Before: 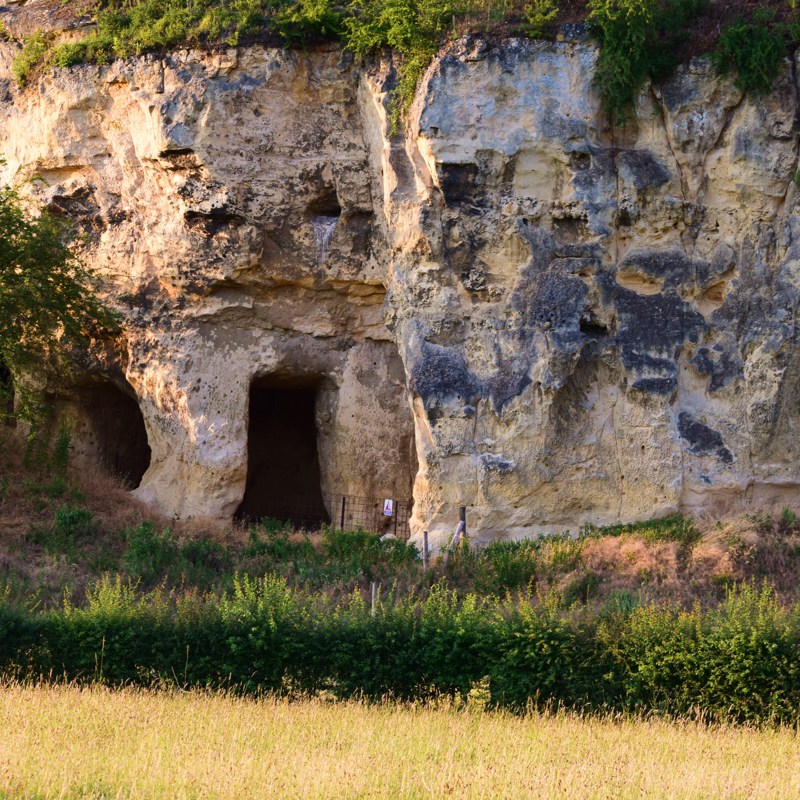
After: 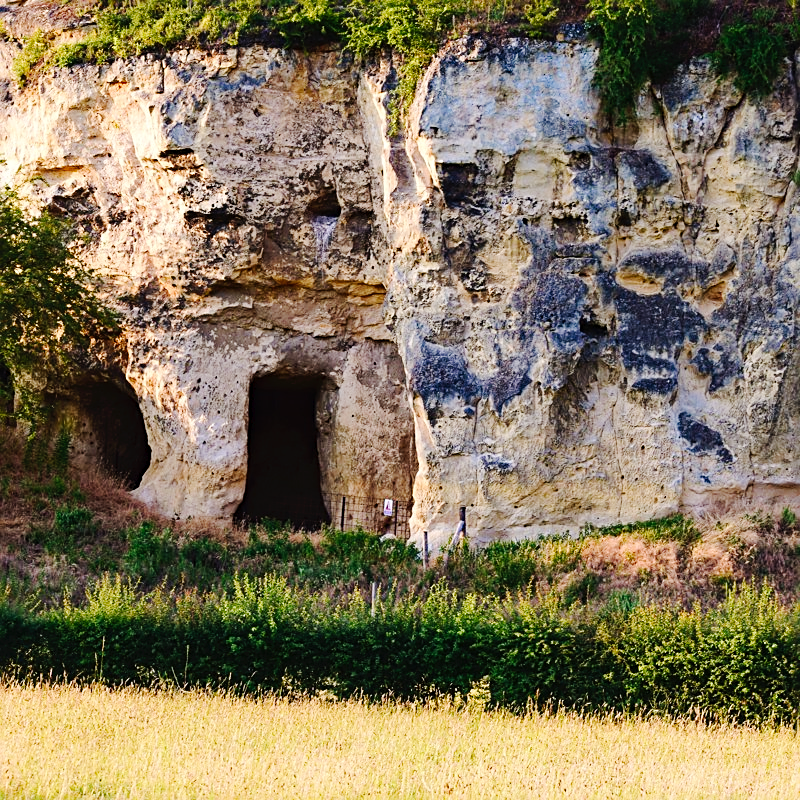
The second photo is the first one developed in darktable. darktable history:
tone curve: curves: ch0 [(0, 0) (0.003, 0.014) (0.011, 0.017) (0.025, 0.023) (0.044, 0.035) (0.069, 0.04) (0.1, 0.062) (0.136, 0.099) (0.177, 0.152) (0.224, 0.214) (0.277, 0.291) (0.335, 0.383) (0.399, 0.487) (0.468, 0.581) (0.543, 0.662) (0.623, 0.738) (0.709, 0.802) (0.801, 0.871) (0.898, 0.936) (1, 1)], preserve colors none
exposure: black level correction -0.001, exposure 0.08 EV, compensate highlight preservation false
sharpen: on, module defaults
haze removal: compatibility mode true, adaptive false
